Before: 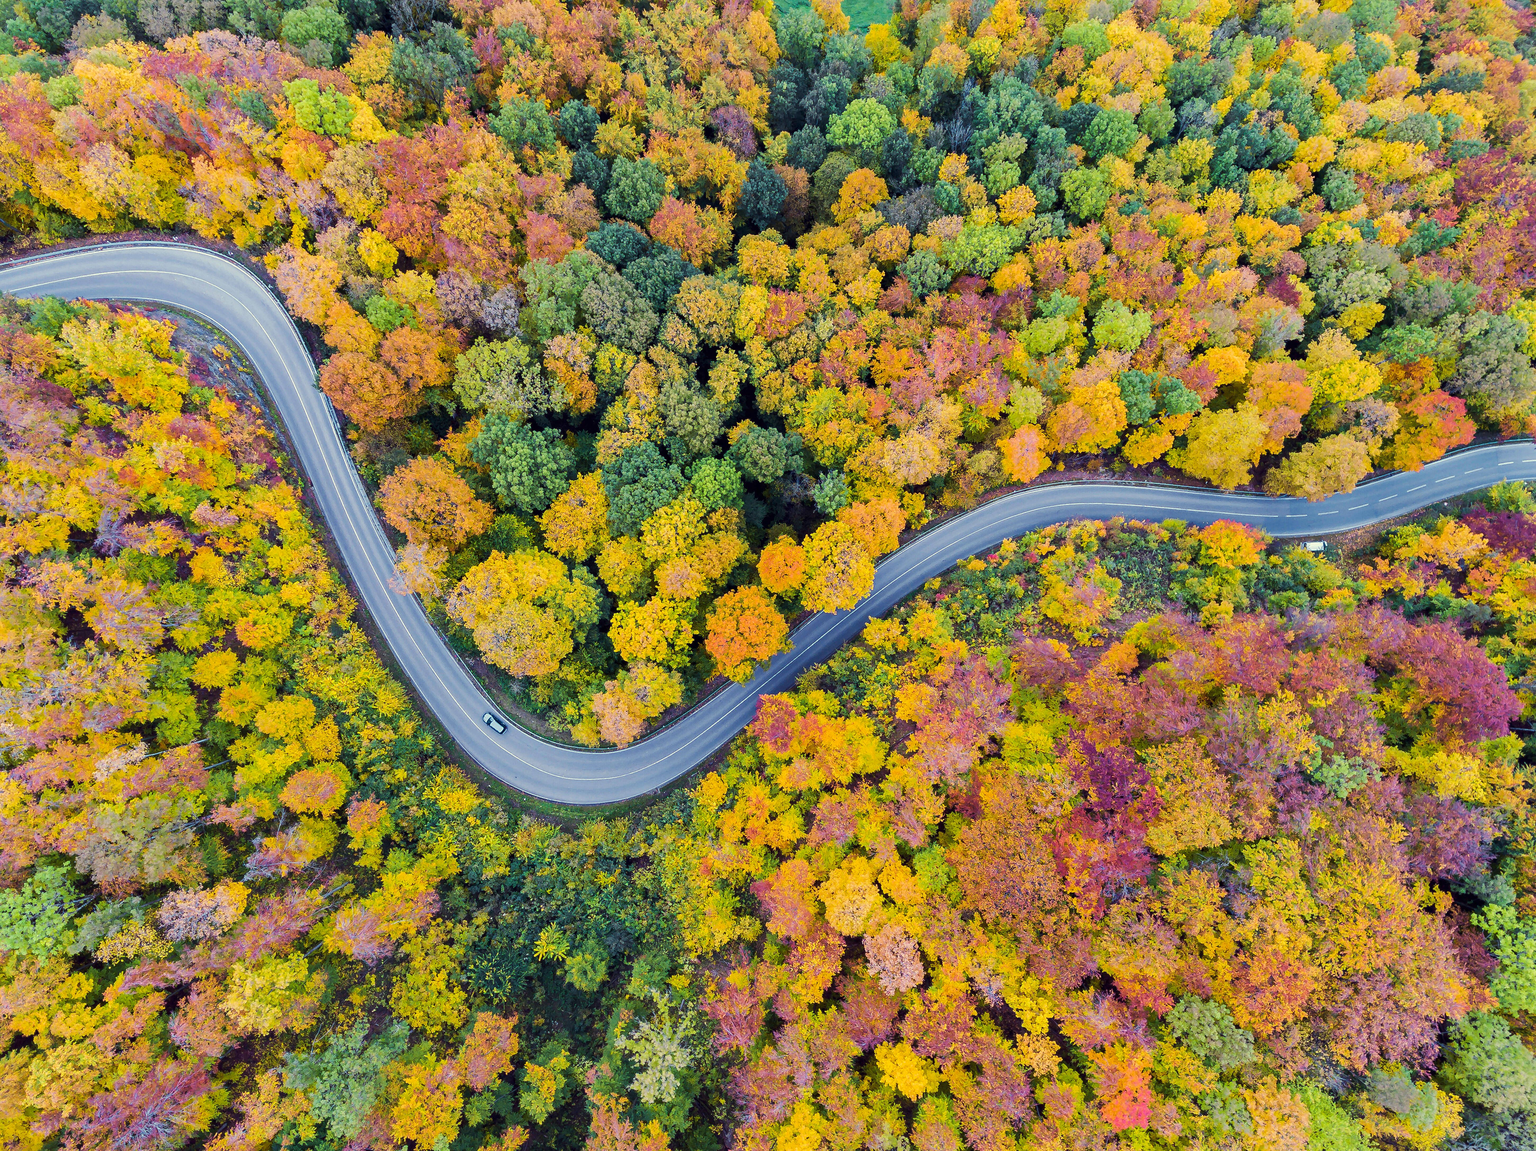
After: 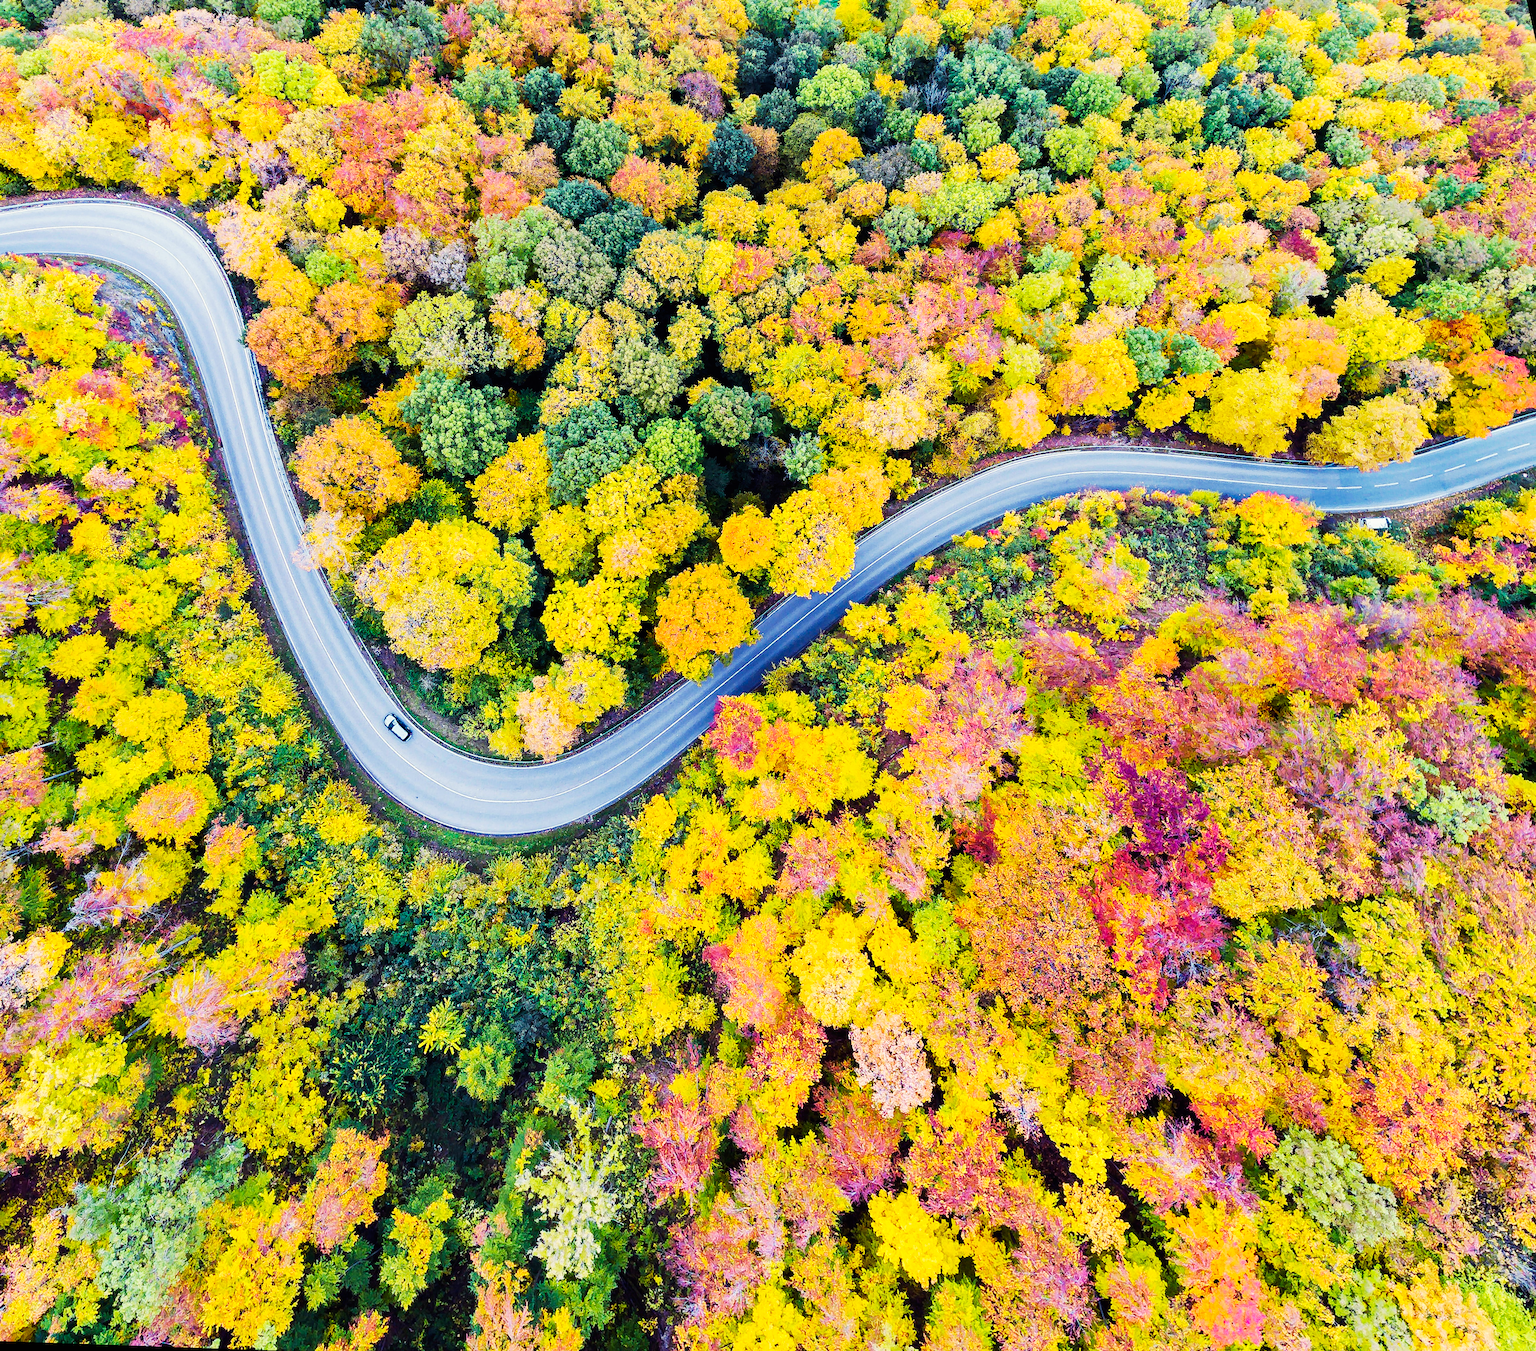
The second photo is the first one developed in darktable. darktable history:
rotate and perspective: rotation 0.72°, lens shift (vertical) -0.352, lens shift (horizontal) -0.051, crop left 0.152, crop right 0.859, crop top 0.019, crop bottom 0.964
base curve: curves: ch0 [(0, 0) (0.007, 0.004) (0.027, 0.03) (0.046, 0.07) (0.207, 0.54) (0.442, 0.872) (0.673, 0.972) (1, 1)], preserve colors none
exposure: exposure -0.492 EV, compensate highlight preservation false
